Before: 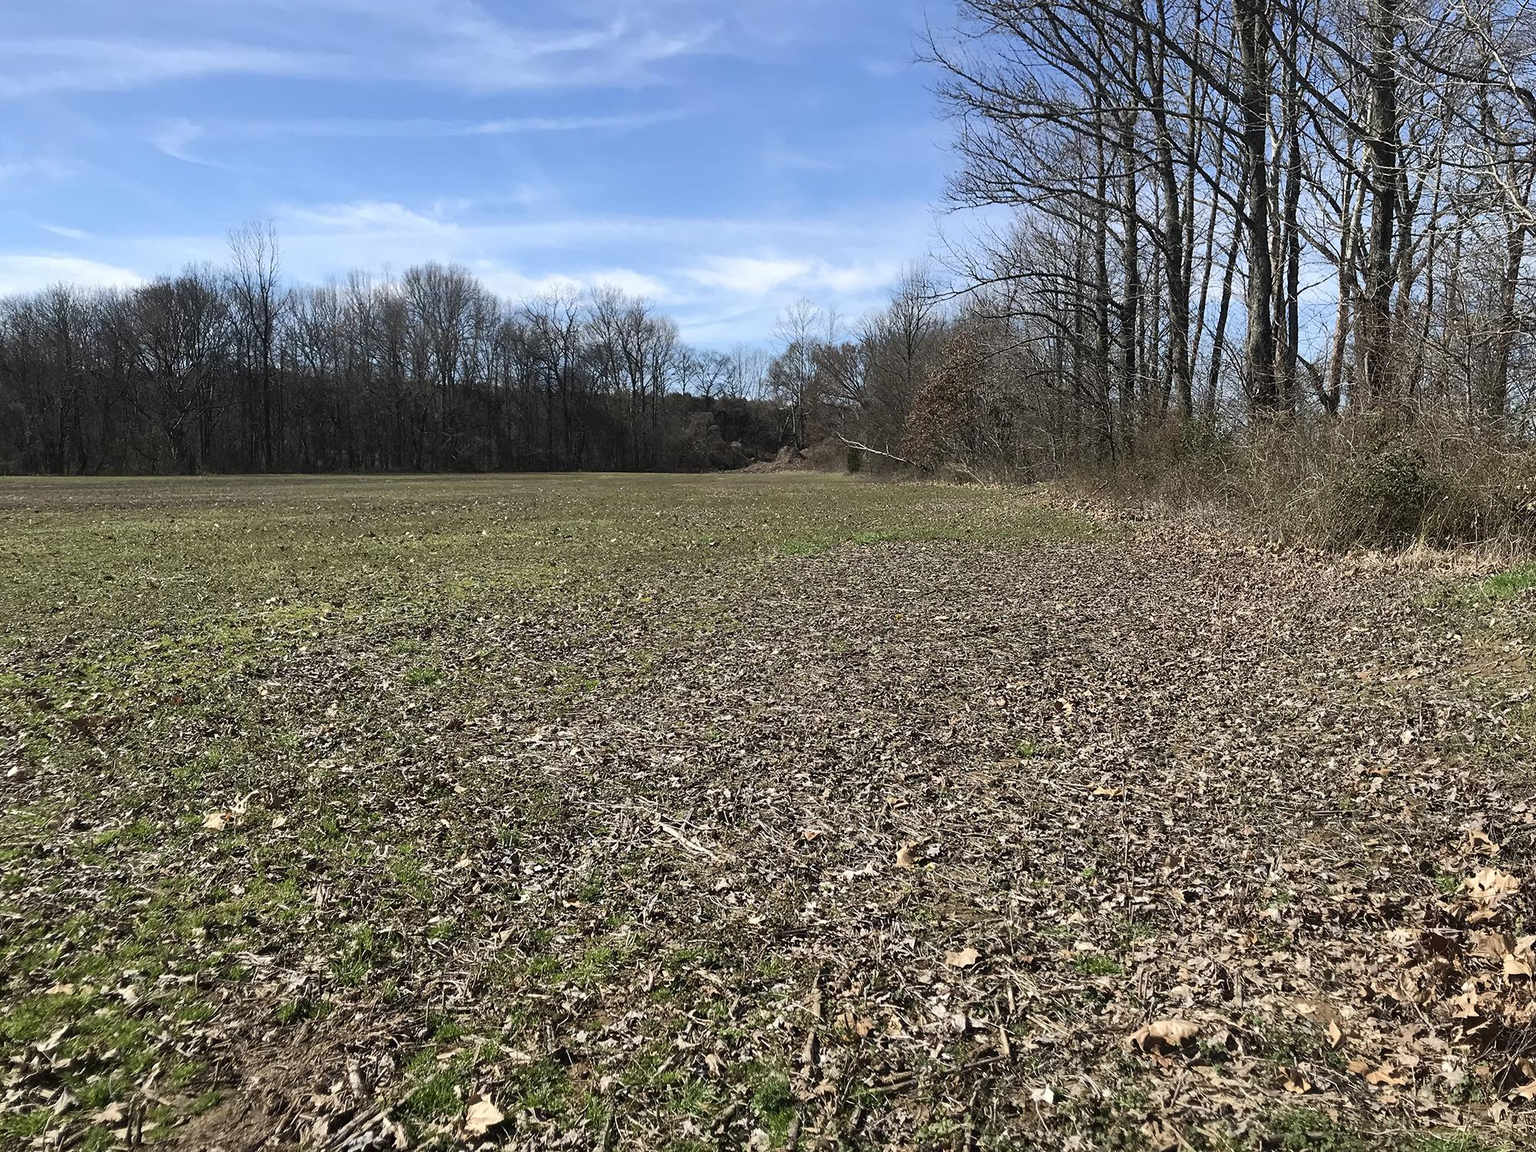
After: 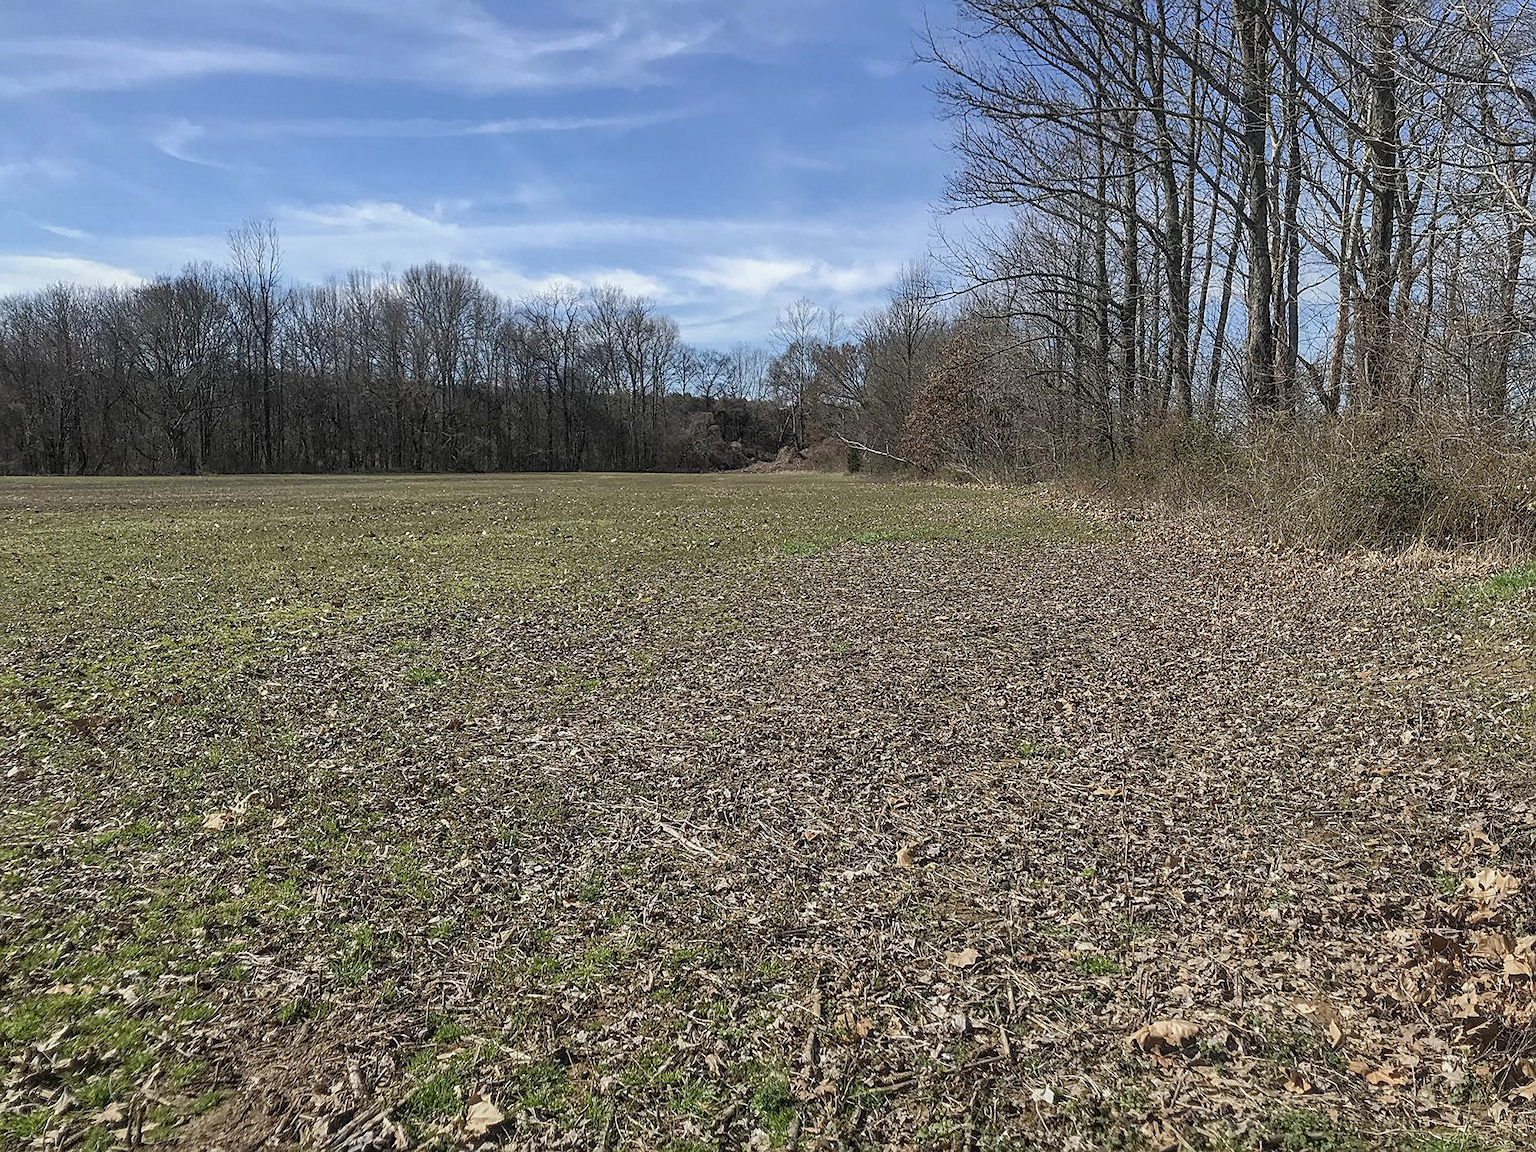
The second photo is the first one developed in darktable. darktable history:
sharpen: on, module defaults
exposure: exposure 0.208 EV, compensate highlight preservation false
local contrast: highlights 5%, shadows 7%, detail 133%
tone equalizer: -8 EV 0.238 EV, -7 EV 0.445 EV, -6 EV 0.41 EV, -5 EV 0.279 EV, -3 EV -0.246 EV, -2 EV -0.419 EV, -1 EV -0.438 EV, +0 EV -0.25 EV, edges refinement/feathering 500, mask exposure compensation -1.57 EV, preserve details no
